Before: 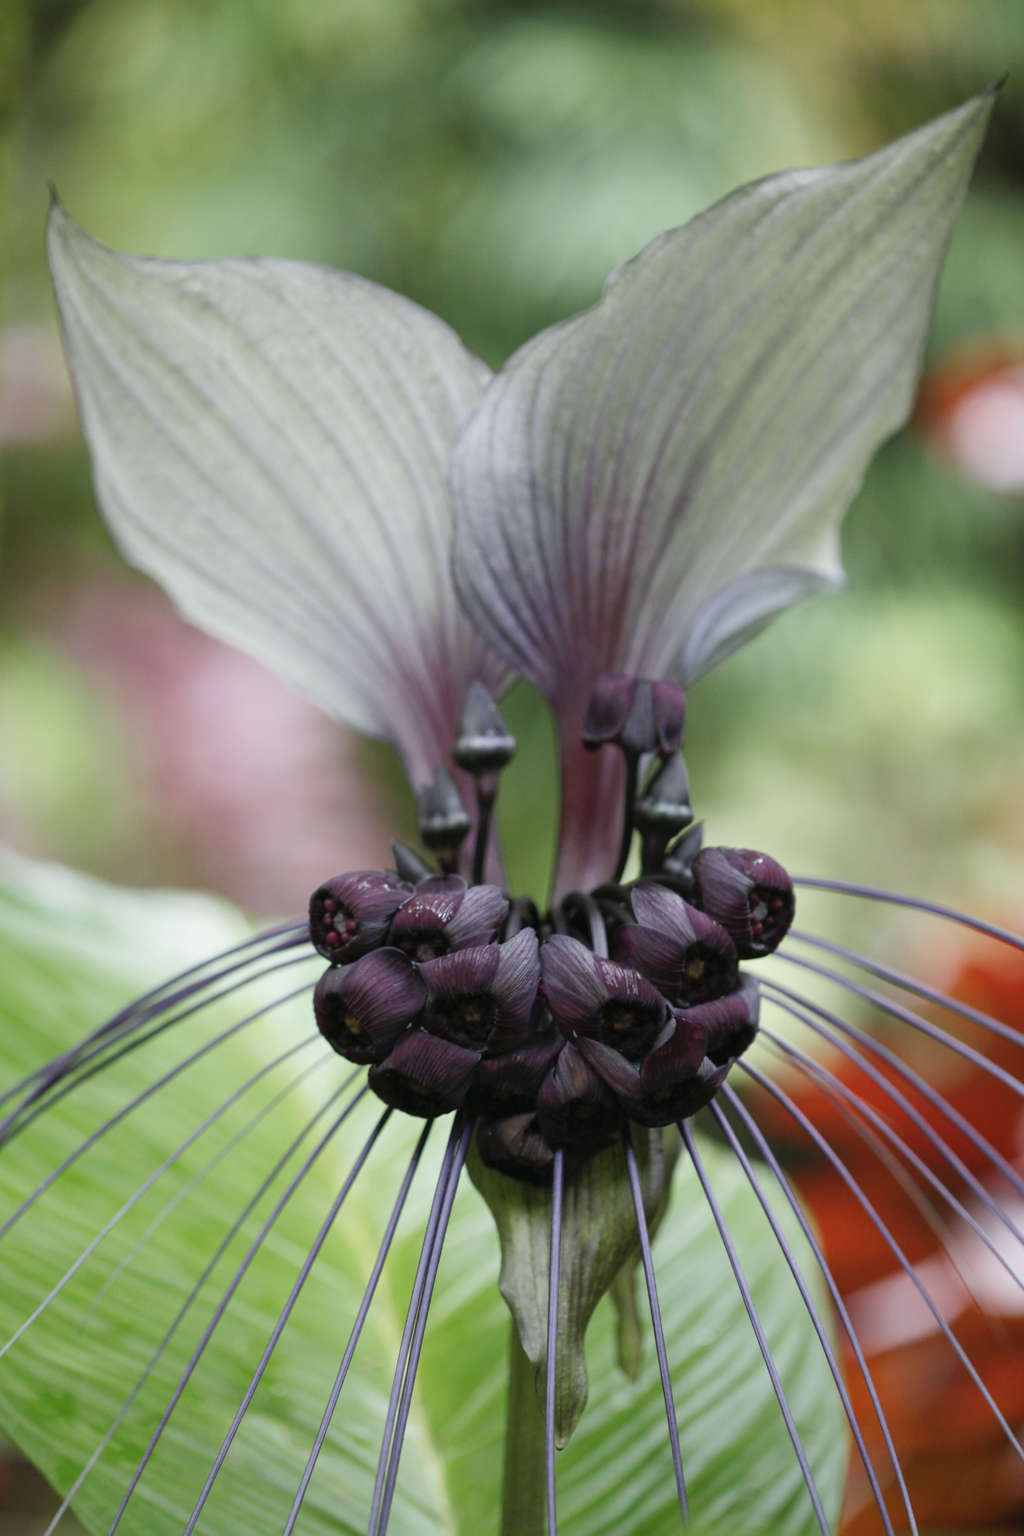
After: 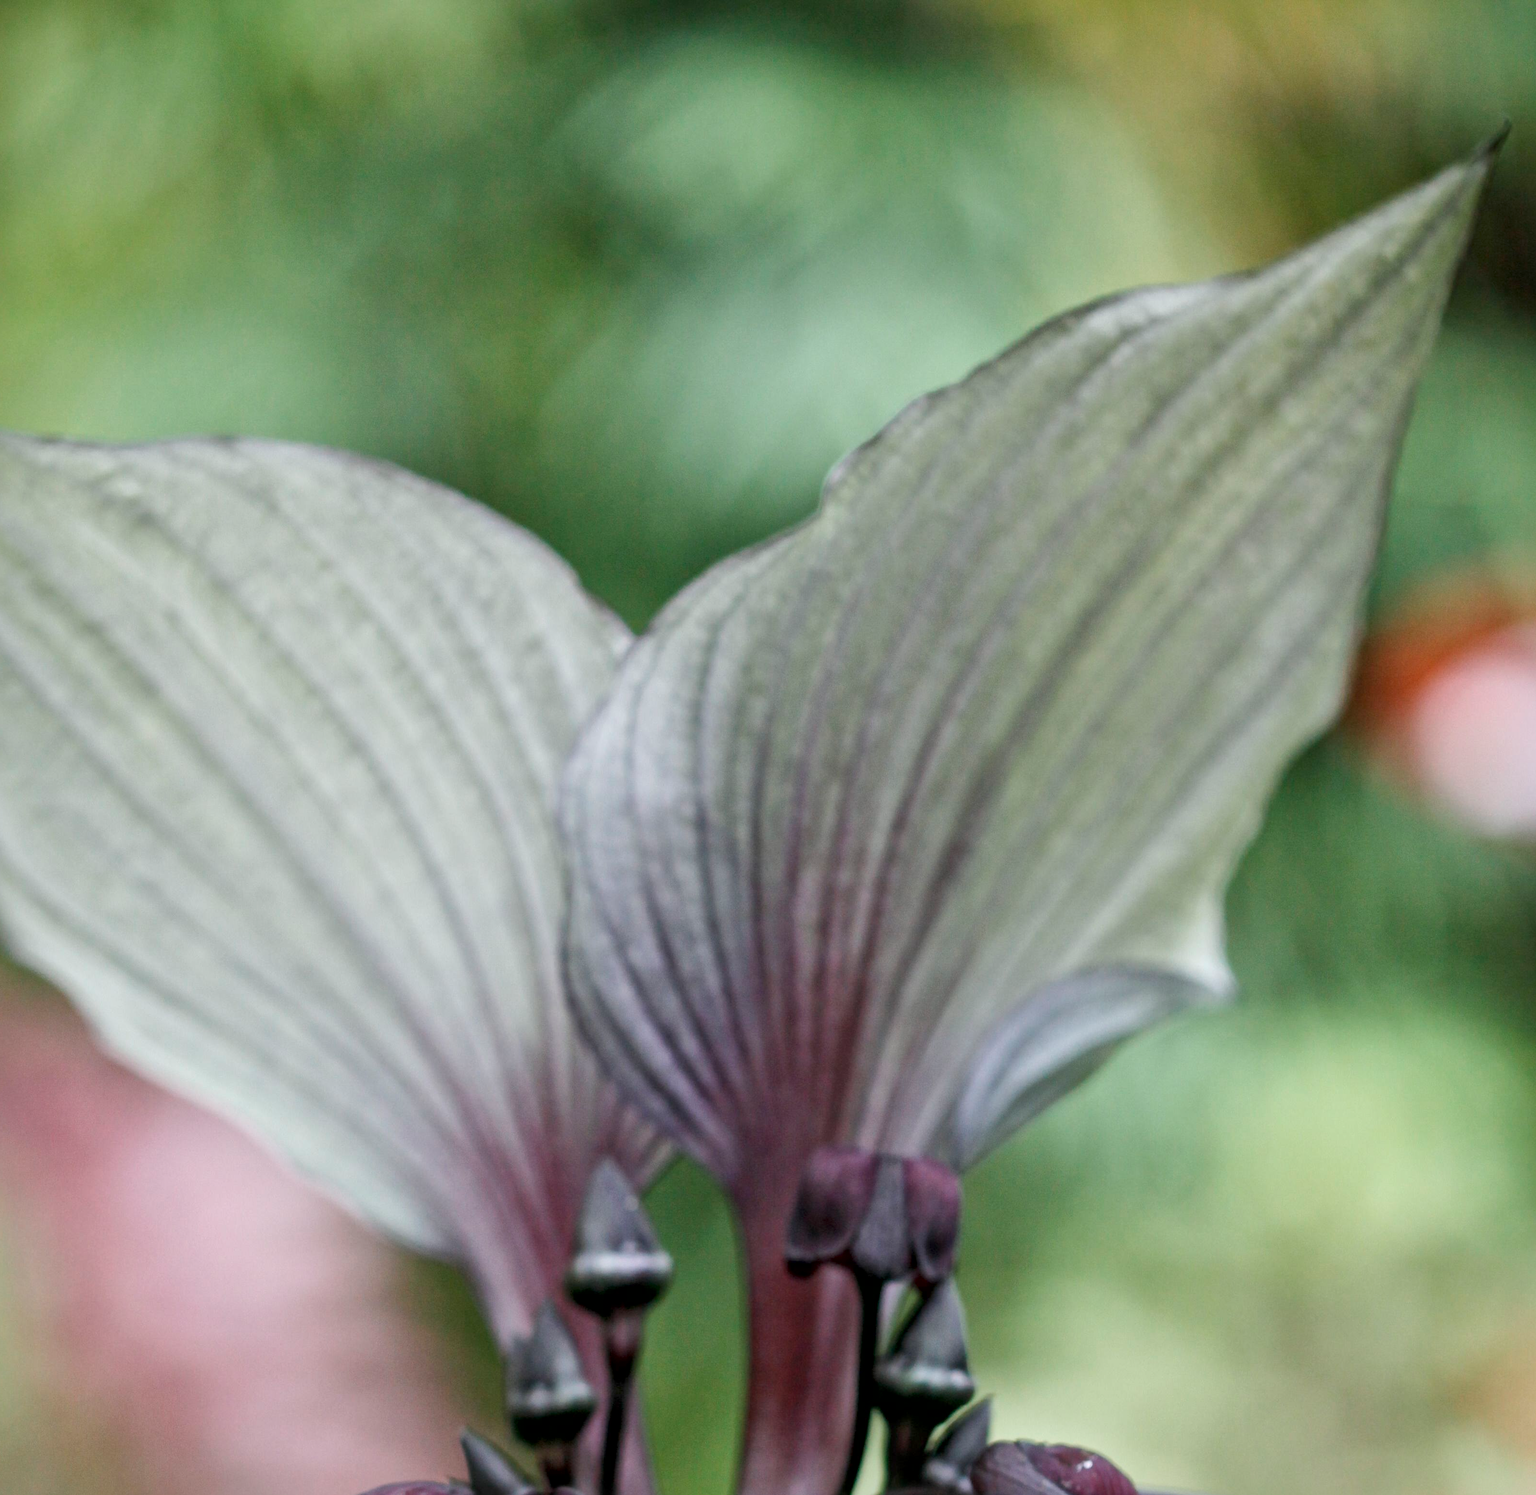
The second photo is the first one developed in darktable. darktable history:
crop and rotate: left 11.812%, bottom 42.776%
local contrast: mode bilateral grid, contrast 50, coarseness 50, detail 150%, midtone range 0.2
